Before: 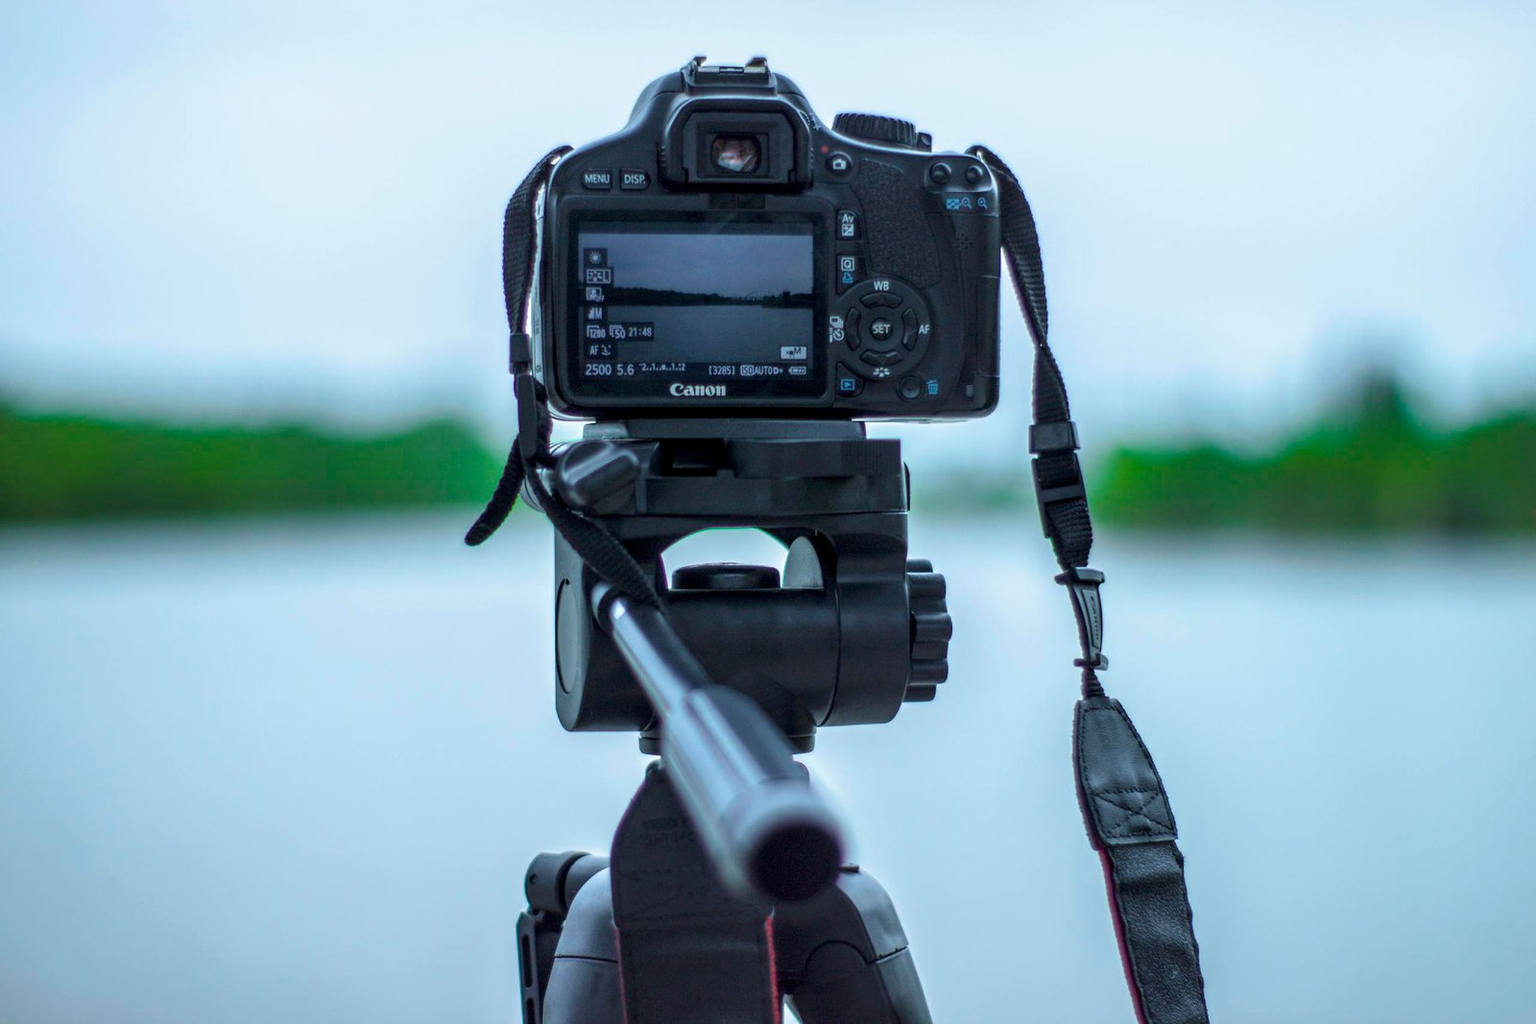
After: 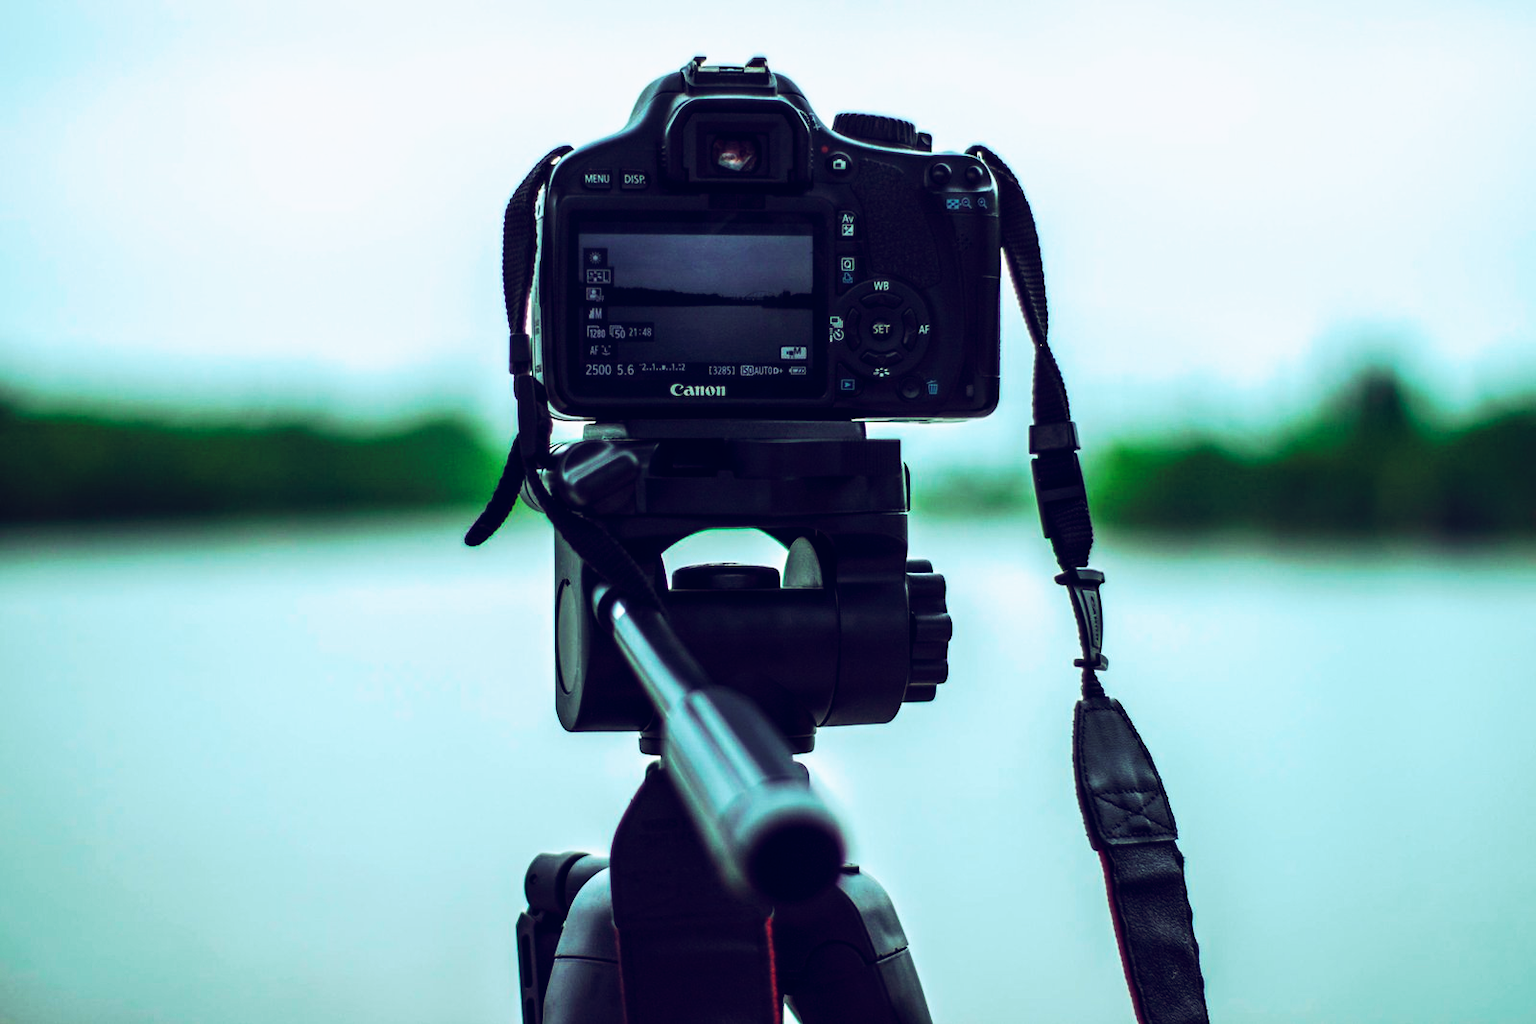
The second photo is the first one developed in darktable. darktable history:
tone curve: curves: ch0 [(0, 0) (0.003, 0.007) (0.011, 0.009) (0.025, 0.01) (0.044, 0.012) (0.069, 0.013) (0.1, 0.014) (0.136, 0.021) (0.177, 0.038) (0.224, 0.06) (0.277, 0.099) (0.335, 0.16) (0.399, 0.227) (0.468, 0.329) (0.543, 0.45) (0.623, 0.594) (0.709, 0.756) (0.801, 0.868) (0.898, 0.971) (1, 1)], preserve colors none
color look up table: target L [91.14, 92.51, 92.02, 82.62, 78.3, 75.02, 72.79, 69.32, 65.07, 63.45, 52.72, 41.82, 31.73, 200.07, 78.95, 75.11, 74.26, 66.49, 60.63, 58.27, 54.54, 43.95, 48.51, 43.63, 31.72, 11.42, 3.811, 84.63, 77.31, 64.67, 65.02, 62.6, 60.34, 49.75, 44.14, 39.83, 48.09, 46.87, 31.33, 10.25, 90.54, 83.3, 78.26, 77.42, 60.12, 49.13, 42.91, 26.72, 14.71], target a [-19.72, -15.05, -16.56, -47.33, -50.34, -40.26, -24.62, -36.73, -26.57, -6.873, -25.57, -2.981, -6.741, 0, 12.89, 16.22, 15.76, 32.18, 43, 50.89, 45.6, 24.9, 39.47, 39.65, 16.99, 37.32, 33.15, 9.341, 28.04, 45.21, 6.027, 60.48, 32.16, 30.11, 36.25, 22.14, 41.92, 47.29, 39.31, 37.28, -9.753, -38.82, -21.95, -28.13, -20.73, -1.546, 5.008, -5.99, 16.63], target b [59.36, 39.75, 45.43, 28.71, 46.04, 19.12, 40.45, 30.5, 17.86, 28.75, 24.39, 2.927, -0.44, 0, 18.52, 32.69, 44.67, 22.48, 34.45, 12.59, 32.7, 20.2, 13.51, 19.24, -3.109, -29.39, -41.49, 2.993, -22.37, -12.36, -39.05, -42.46, 7.41, -63.66, -26.19, -25.06, -3.529, -68.34, -38.99, -43.13, -10.27, -18.22, -21.38, 3.954, -2.264, -3.61, -30.05, -14.92, -35.03], num patches 49
